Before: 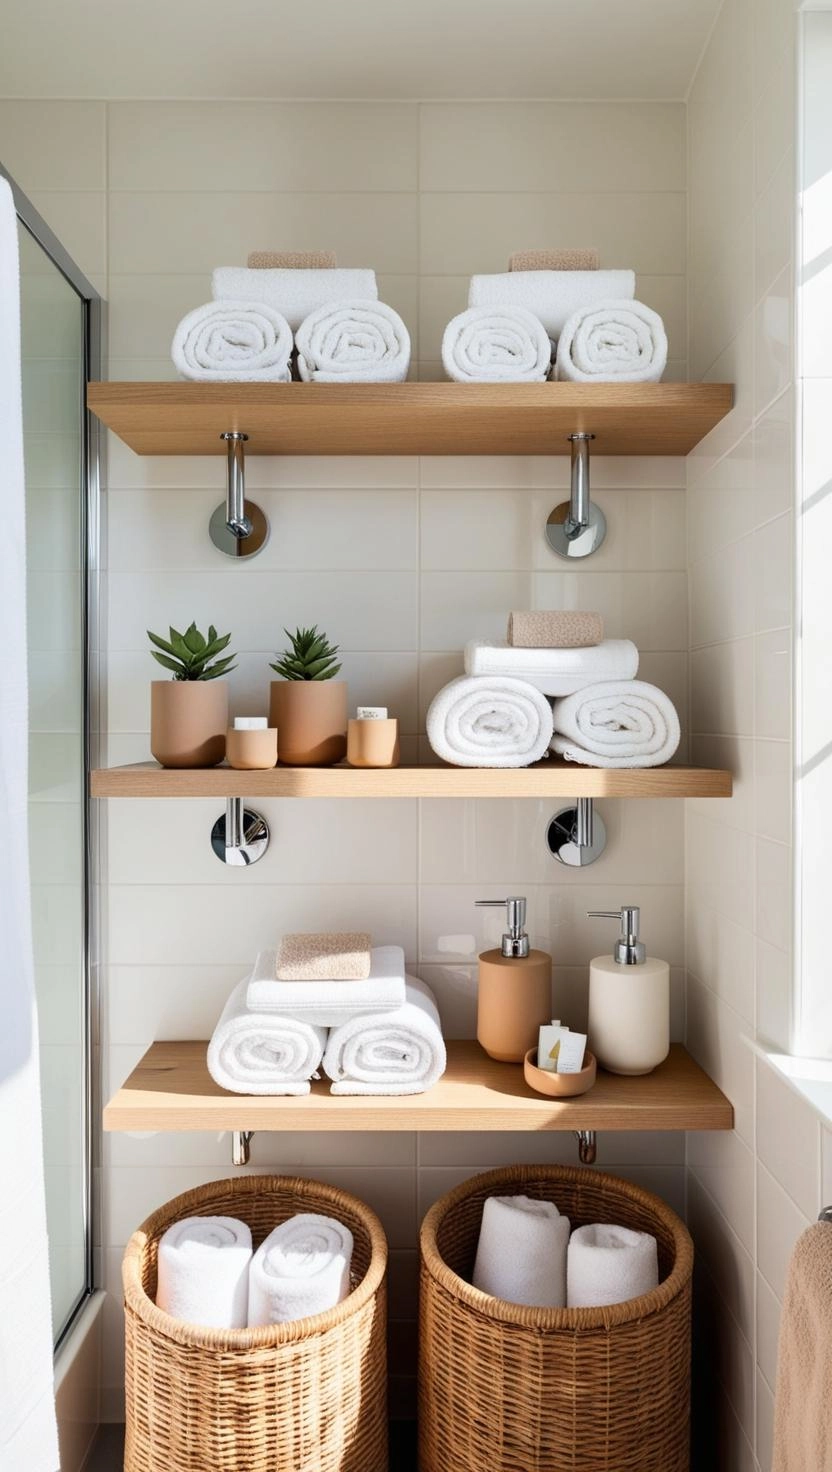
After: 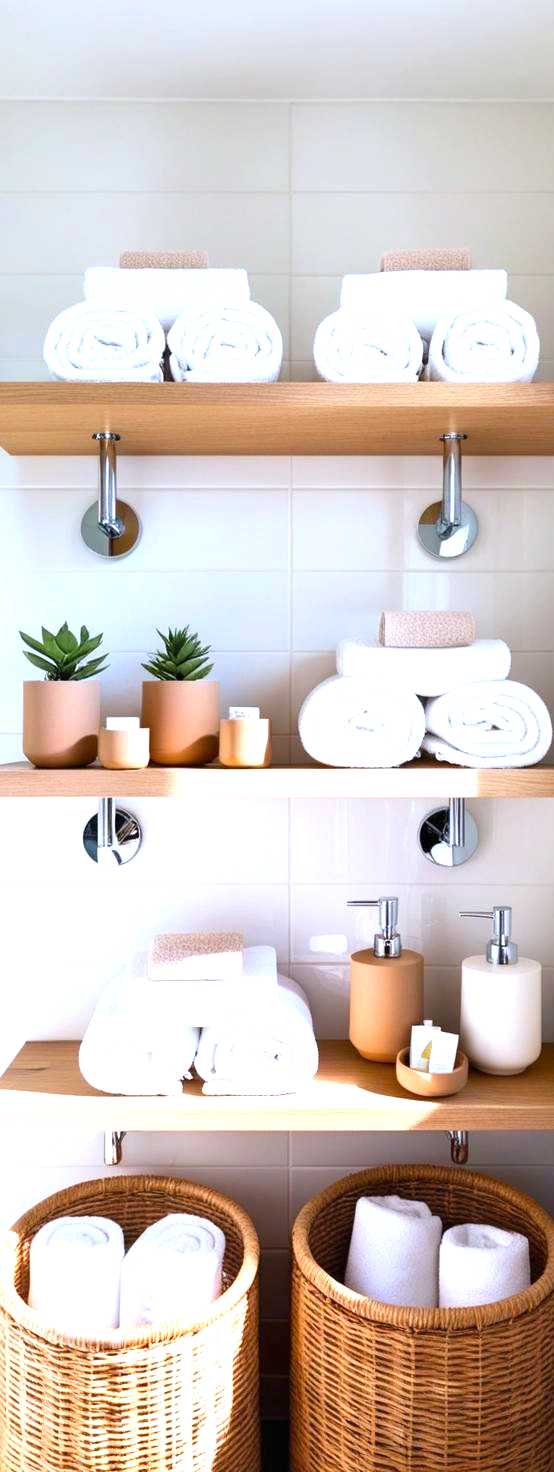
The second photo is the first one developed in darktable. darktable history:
color calibration: illuminant as shot in camera, x 0.37, y 0.382, temperature 4313.32 K
crop: left 15.419%, right 17.914%
color balance rgb: perceptual saturation grading › global saturation 20%, global vibrance 20%
tone equalizer: on, module defaults
exposure: exposure 0.921 EV, compensate highlight preservation false
